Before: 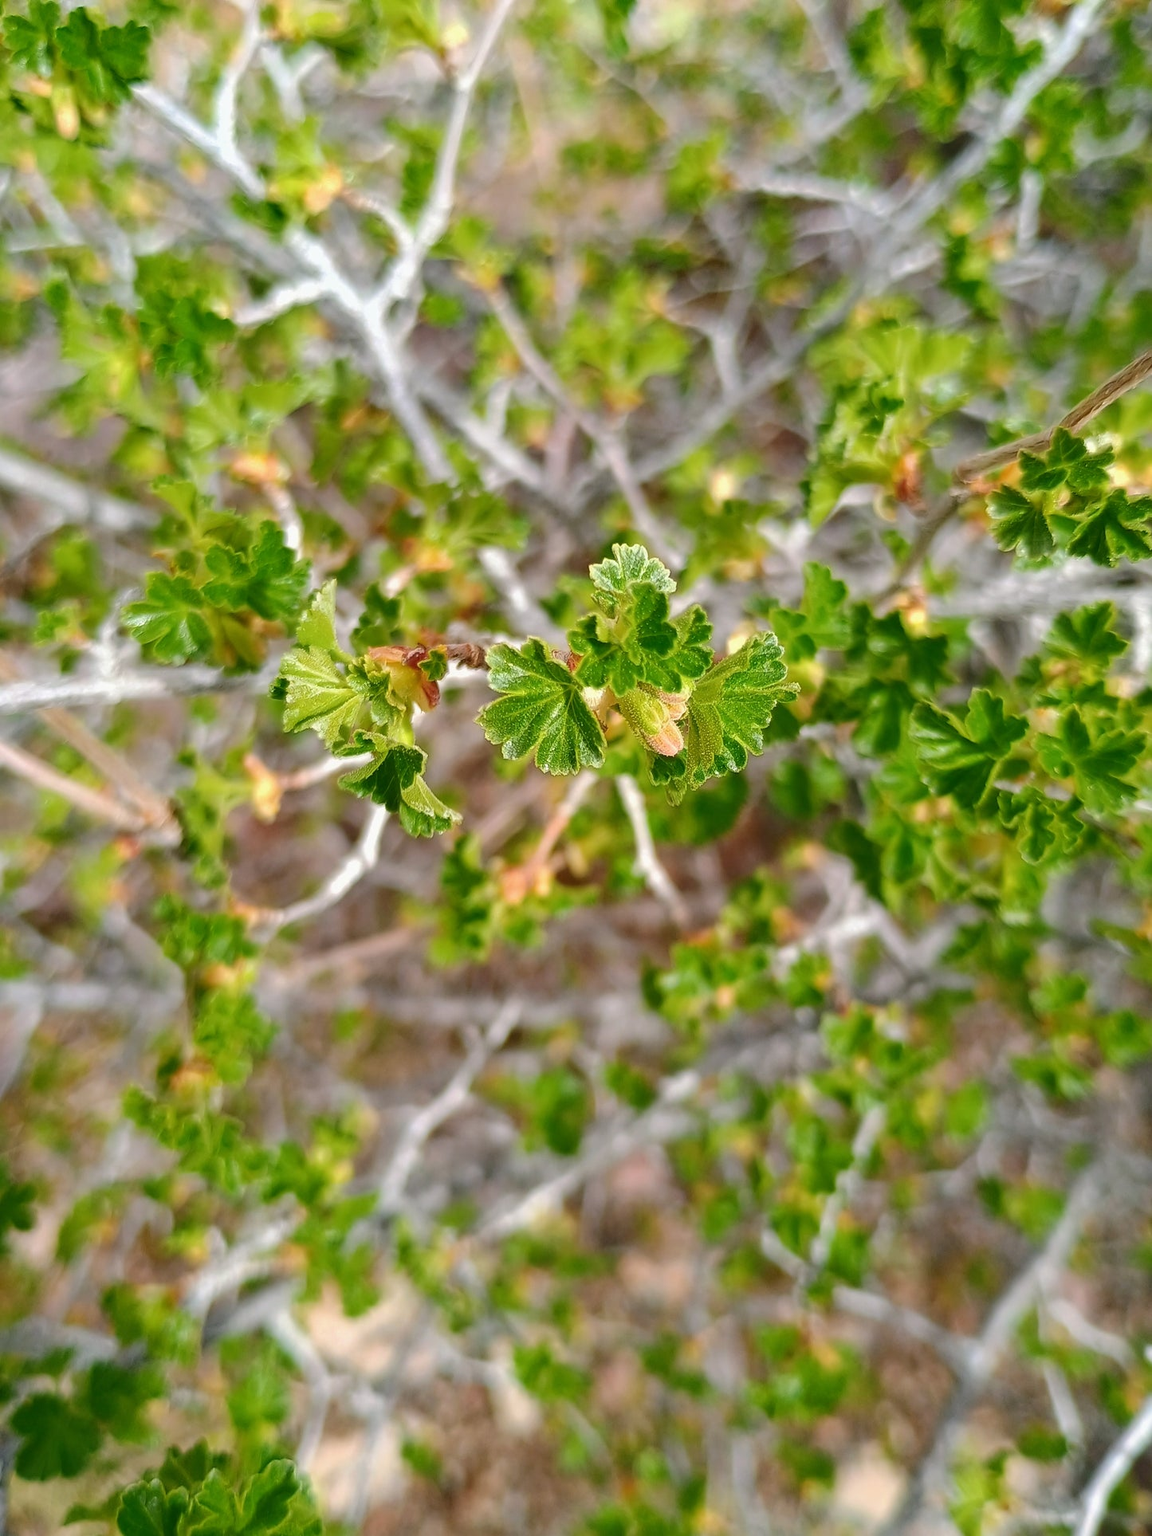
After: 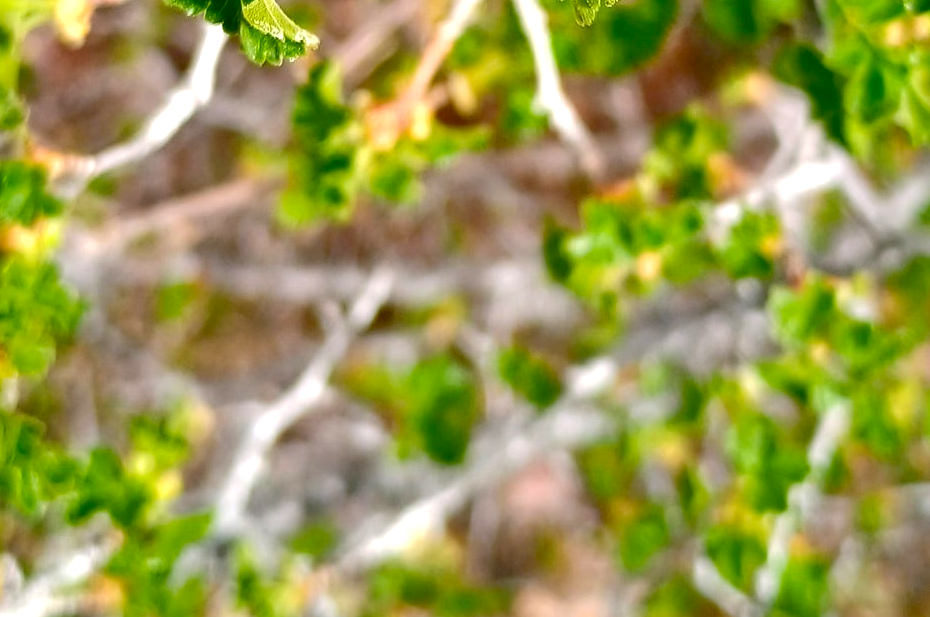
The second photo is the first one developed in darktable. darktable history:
shadows and highlights: radius 264.75, soften with gaussian
crop: left 18.091%, top 51.13%, right 17.525%, bottom 16.85%
exposure: black level correction 0.012, exposure 0.7 EV, compensate exposure bias true, compensate highlight preservation false
